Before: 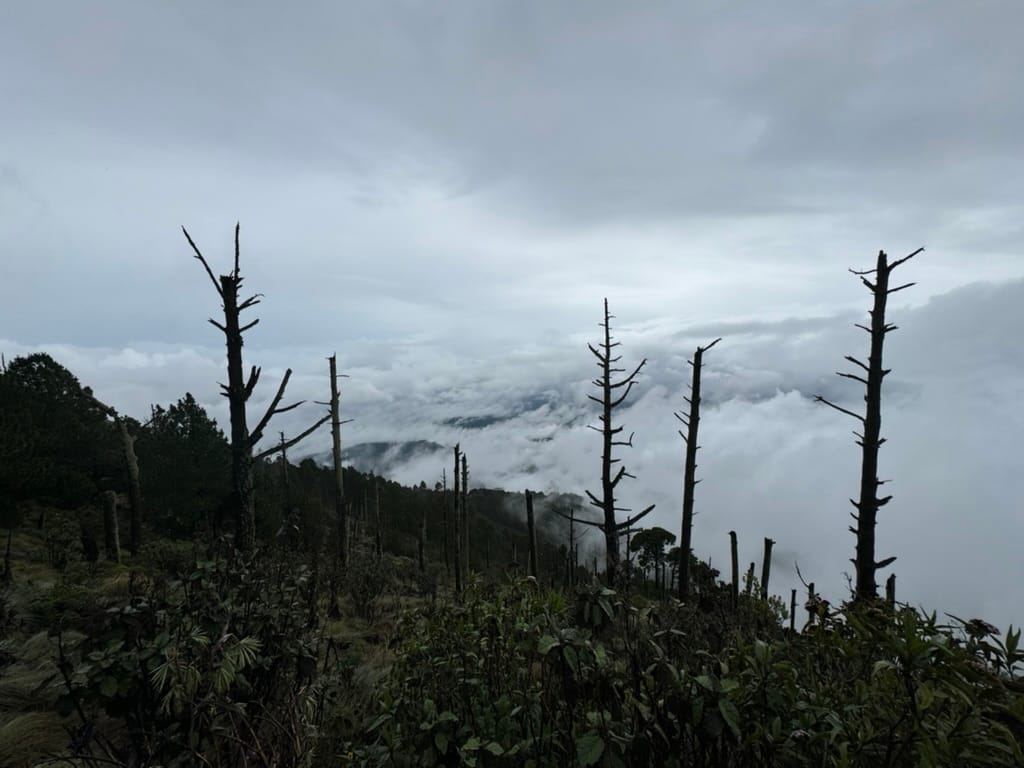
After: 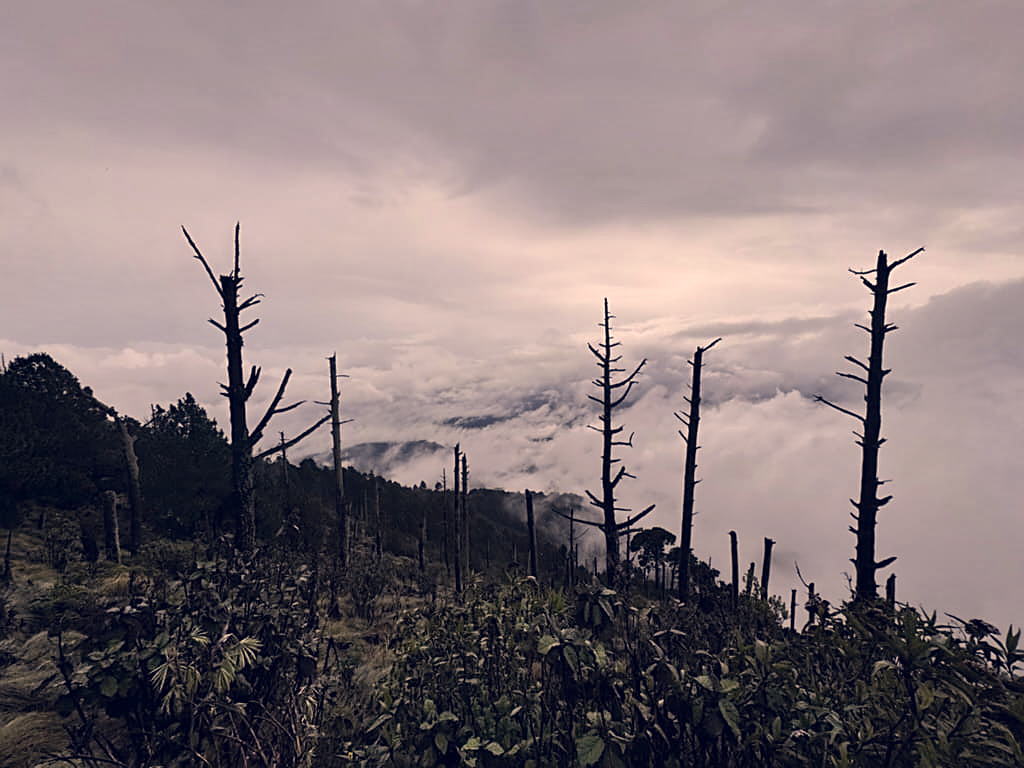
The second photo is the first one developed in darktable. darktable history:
shadows and highlights: low approximation 0.01, soften with gaussian
sharpen: on, module defaults
color correction: highlights a* 19.59, highlights b* 27.49, shadows a* 3.46, shadows b* -17.28, saturation 0.73
